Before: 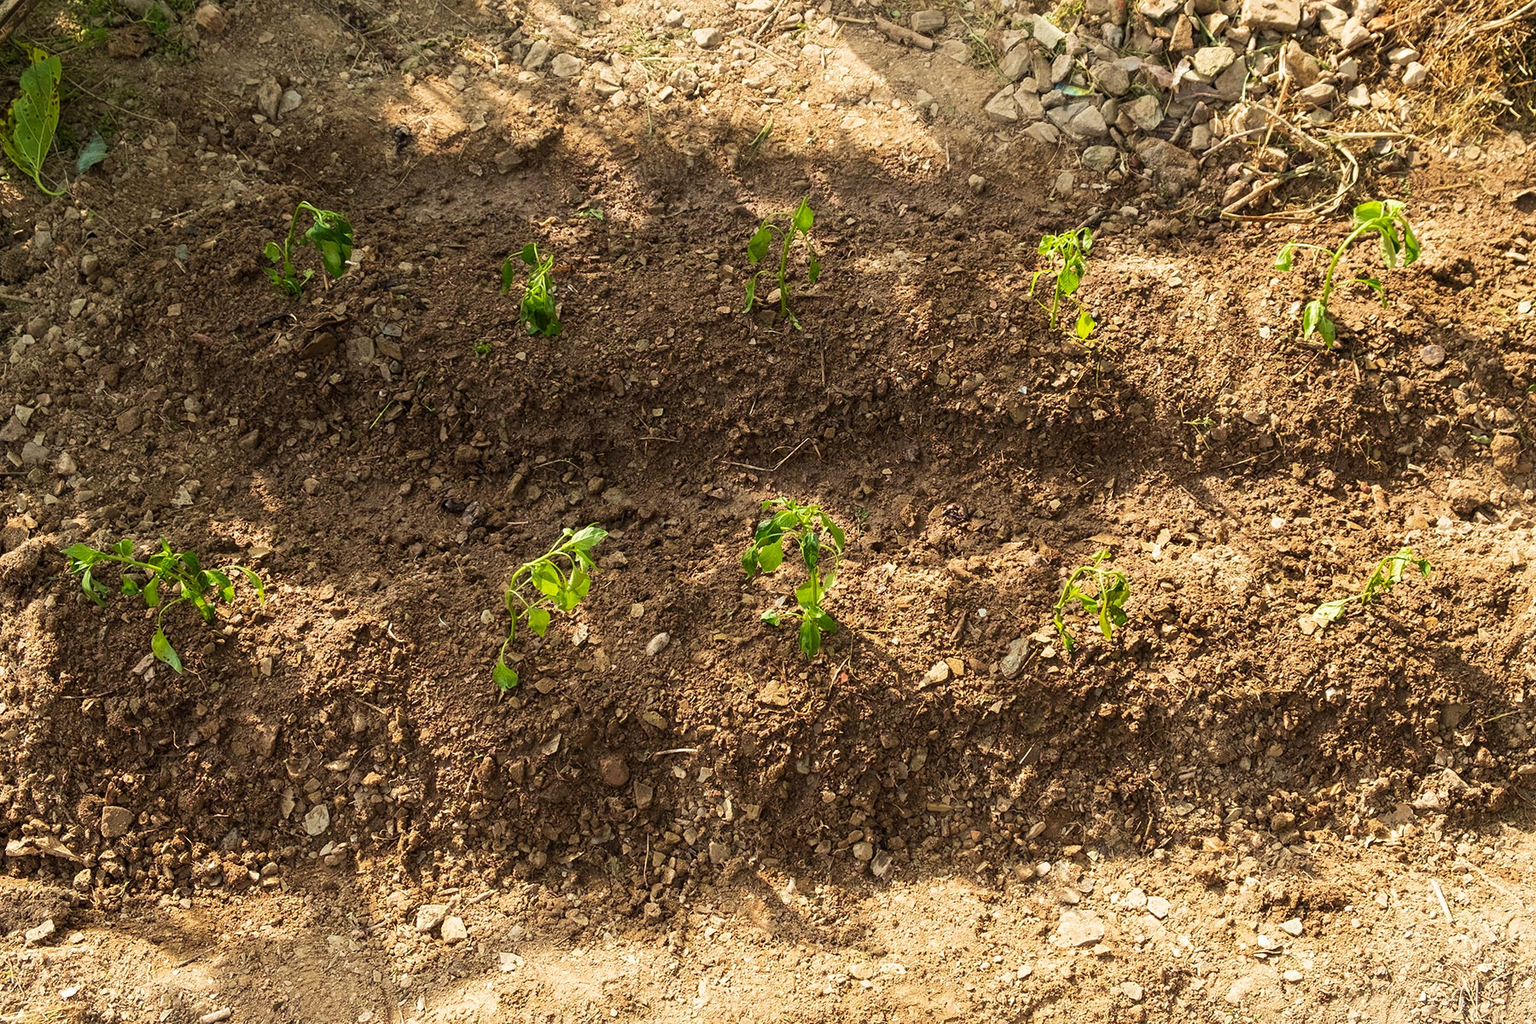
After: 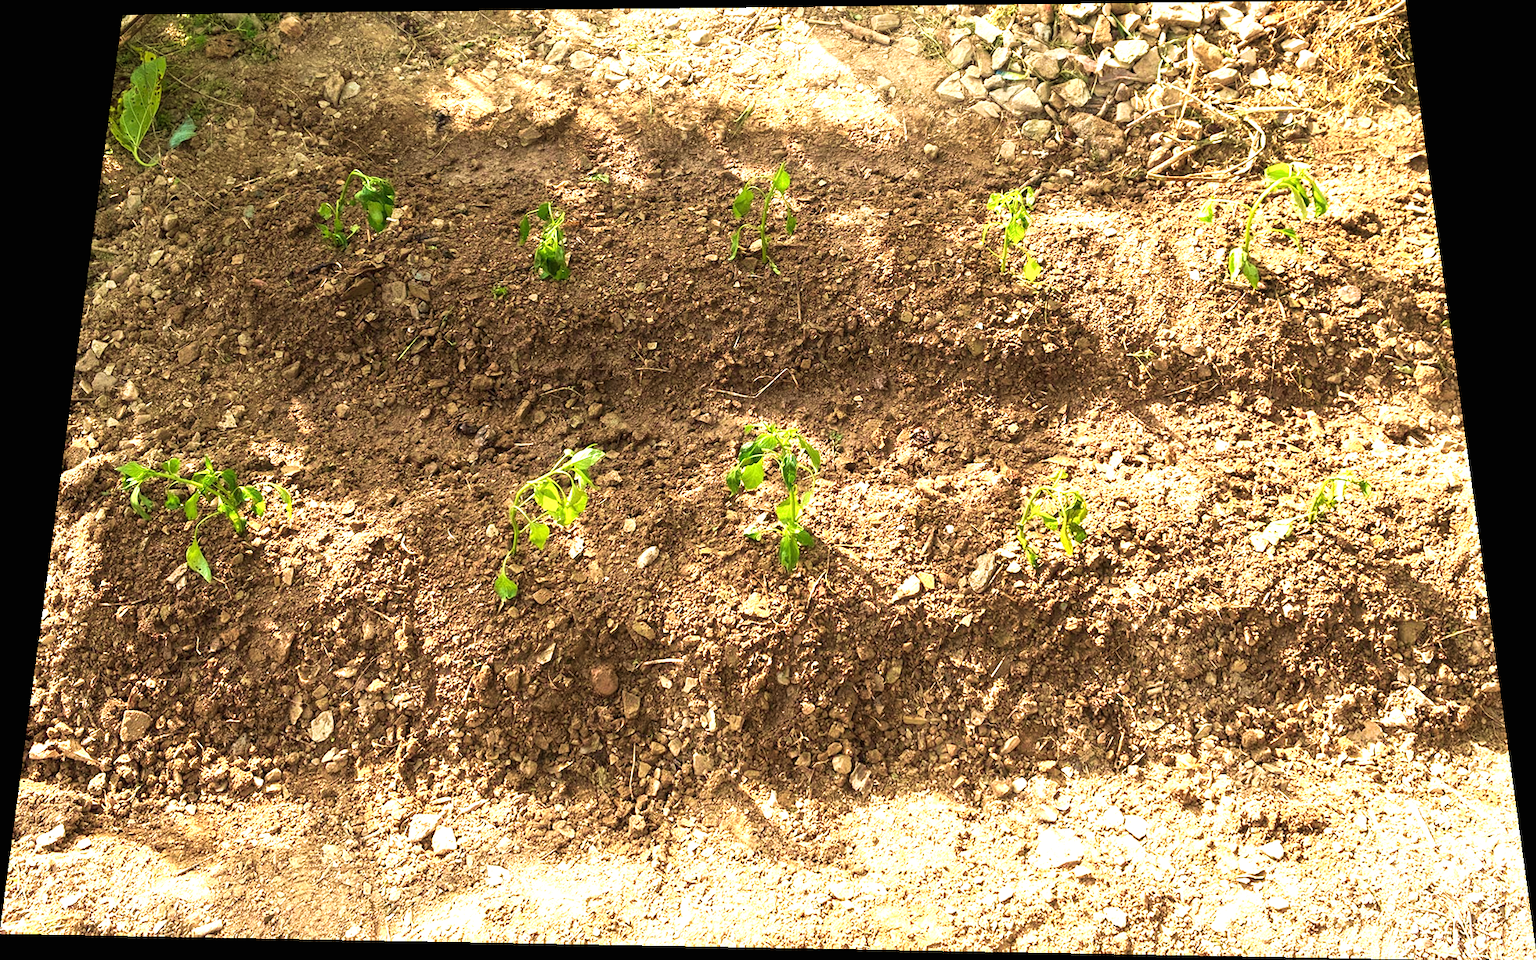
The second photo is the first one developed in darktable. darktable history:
exposure: black level correction 0, exposure 1.173 EV, compensate exposure bias true, compensate highlight preservation false
rotate and perspective: rotation 0.128°, lens shift (vertical) -0.181, lens shift (horizontal) -0.044, shear 0.001, automatic cropping off
velvia: strength 45%
